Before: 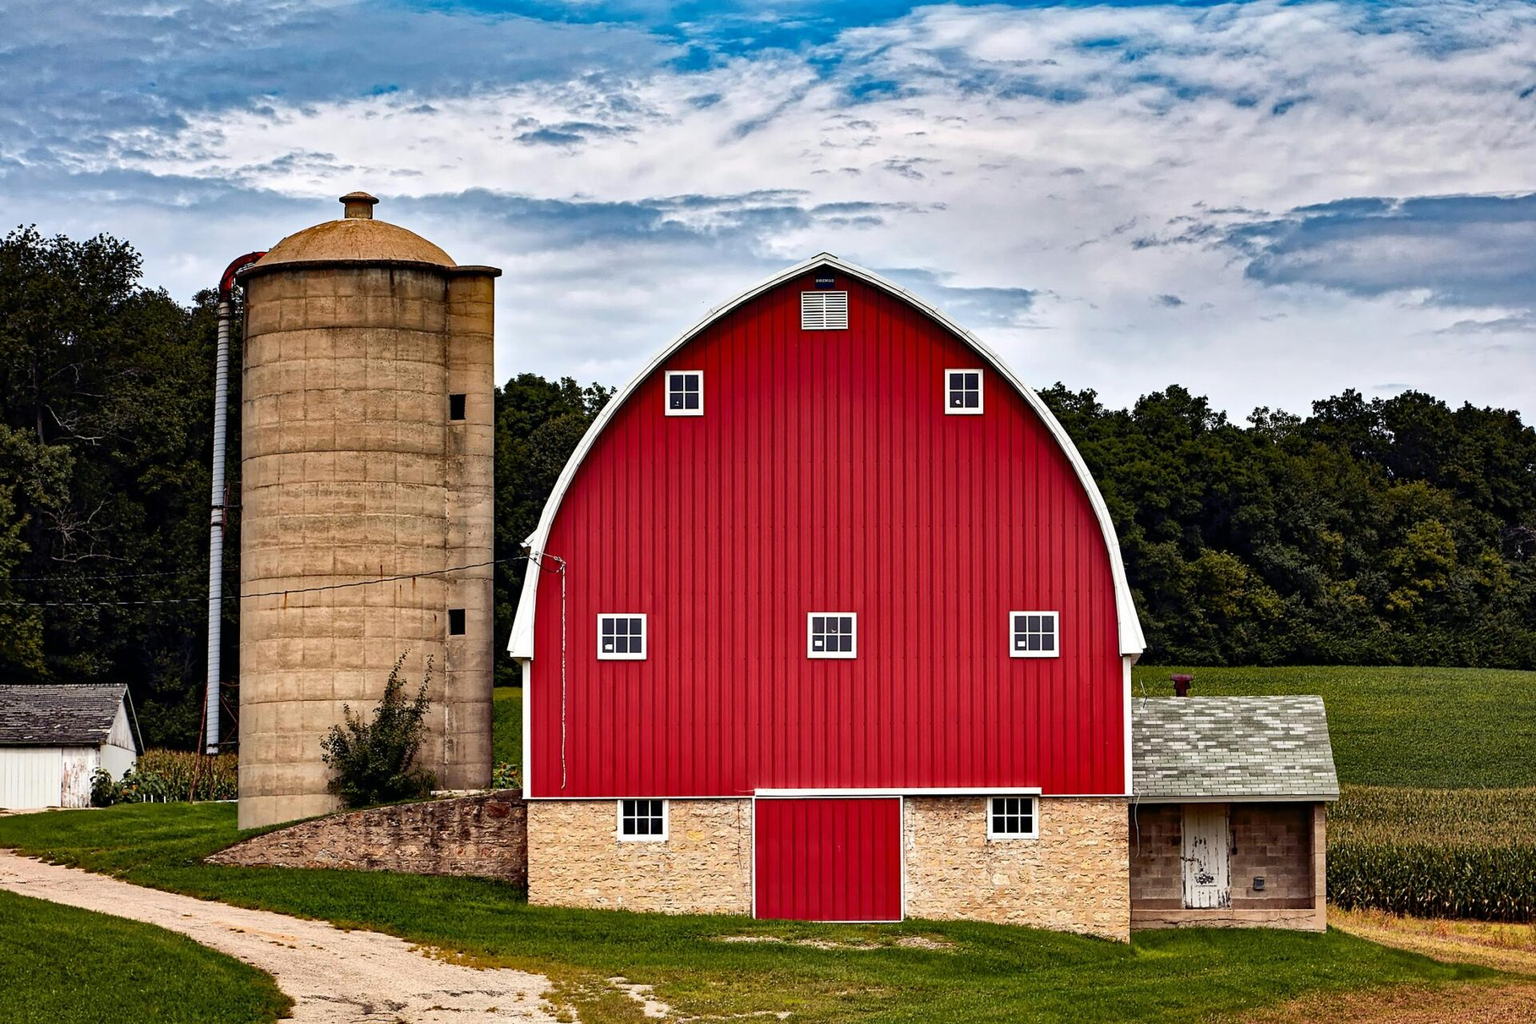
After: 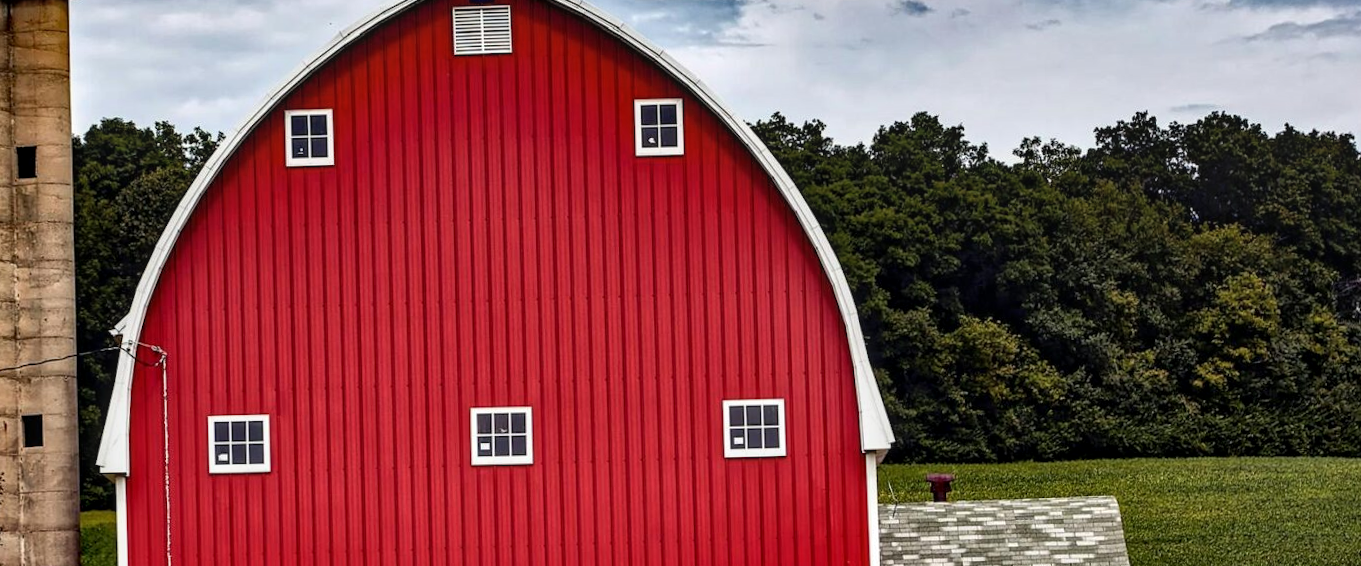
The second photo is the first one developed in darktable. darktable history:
rotate and perspective: rotation -1.42°, crop left 0.016, crop right 0.984, crop top 0.035, crop bottom 0.965
crop and rotate: left 27.938%, top 27.046%, bottom 27.046%
local contrast: on, module defaults
